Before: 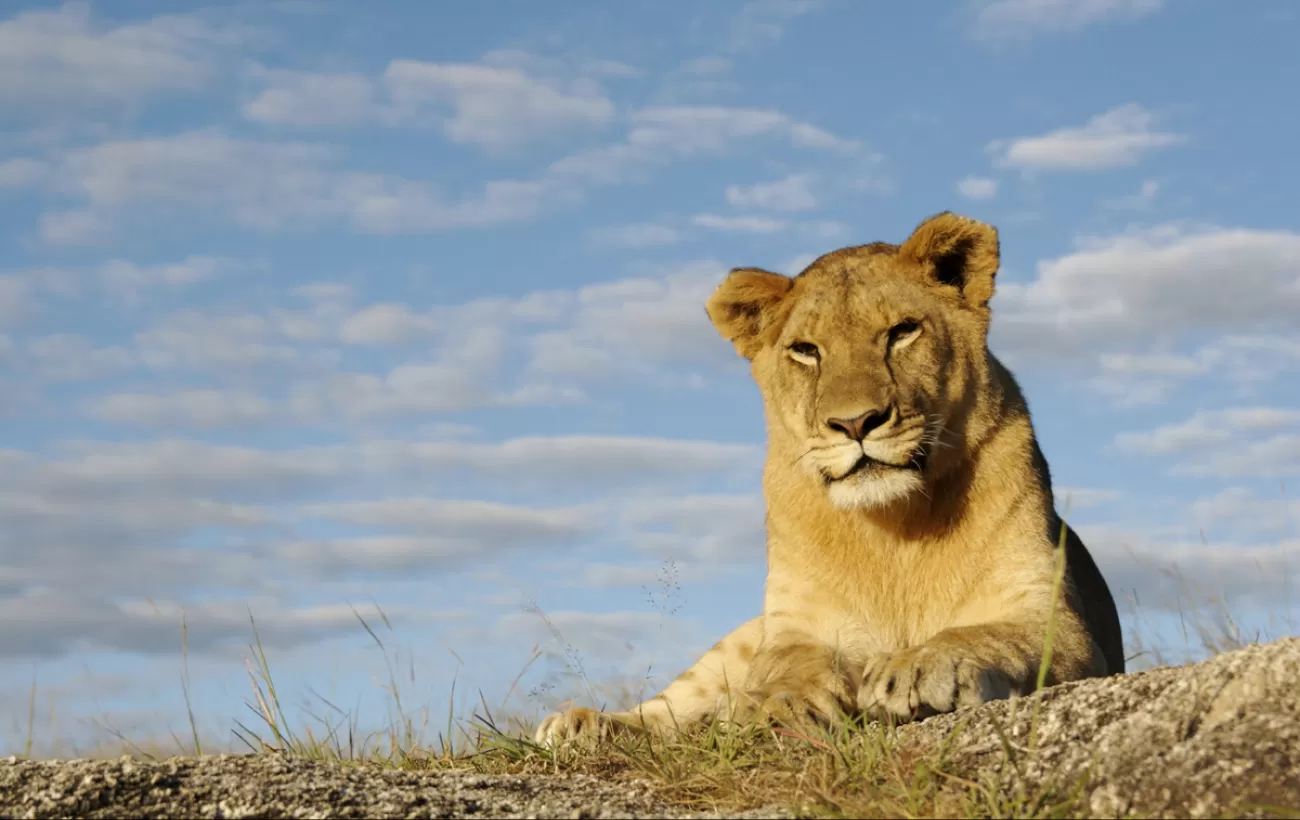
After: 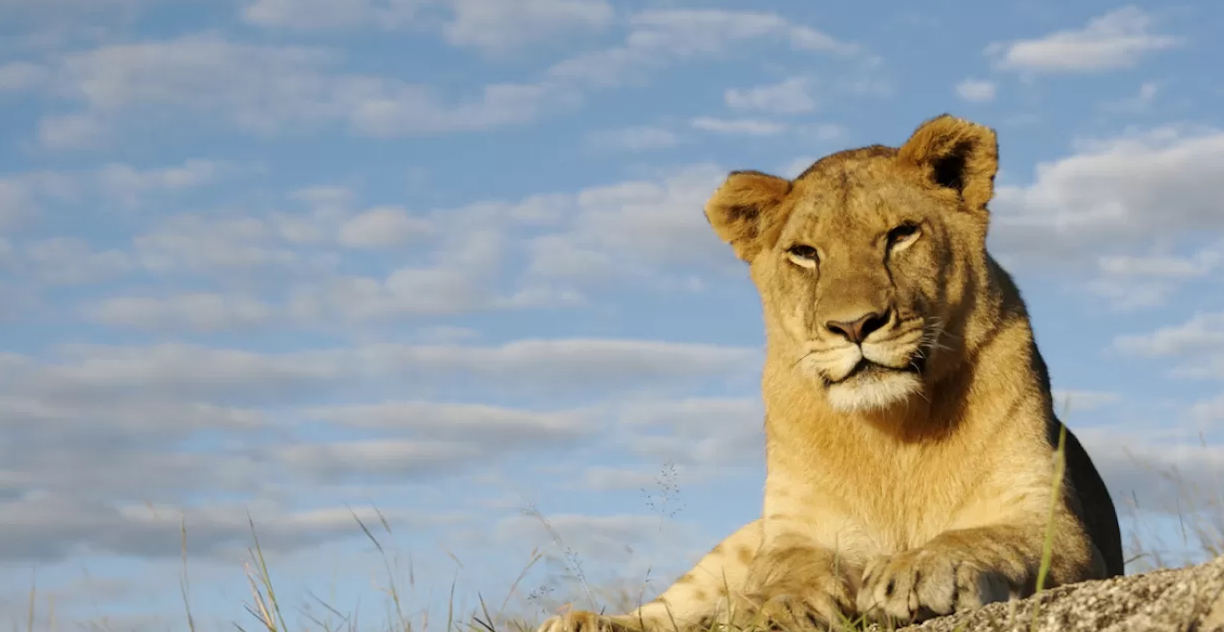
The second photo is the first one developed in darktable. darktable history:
contrast equalizer: octaves 7, y [[0.5 ×6], [0.5 ×6], [0.5, 0.5, 0.501, 0.545, 0.707, 0.863], [0 ×6], [0 ×6]]
crop and rotate: angle 0.07°, top 11.876%, right 5.632%, bottom 10.864%
